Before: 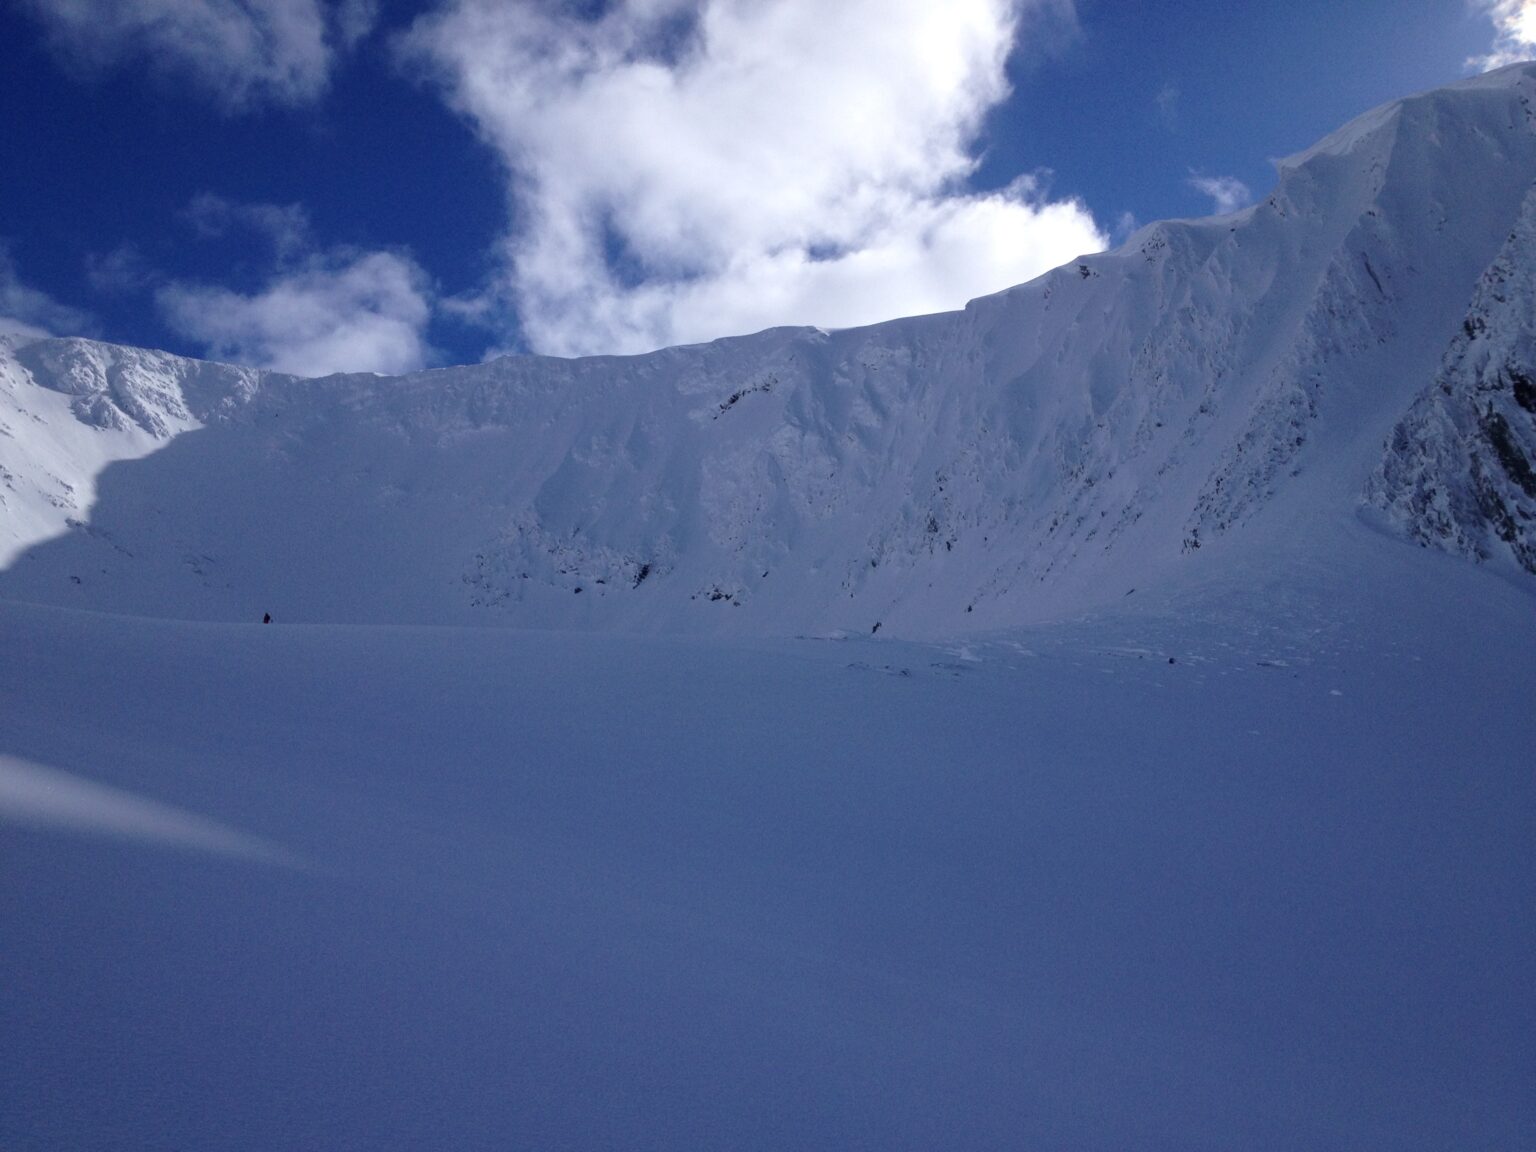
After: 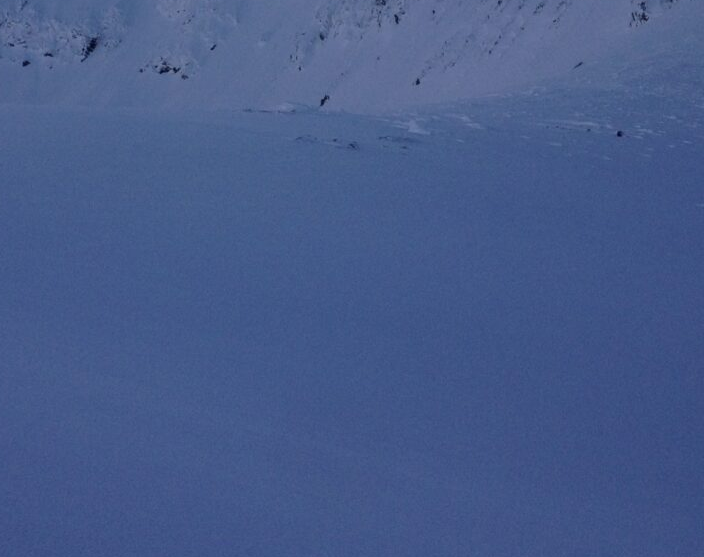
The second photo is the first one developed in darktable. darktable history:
crop: left 35.972%, top 45.807%, right 18.184%, bottom 5.824%
